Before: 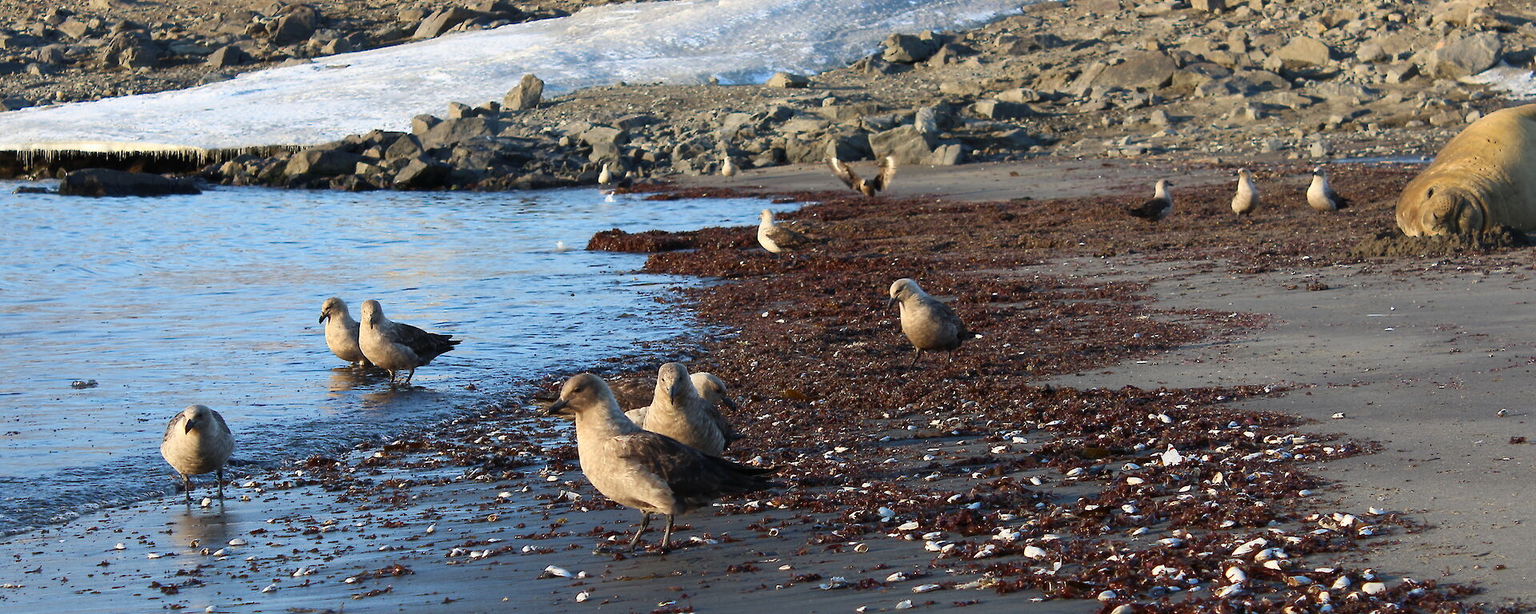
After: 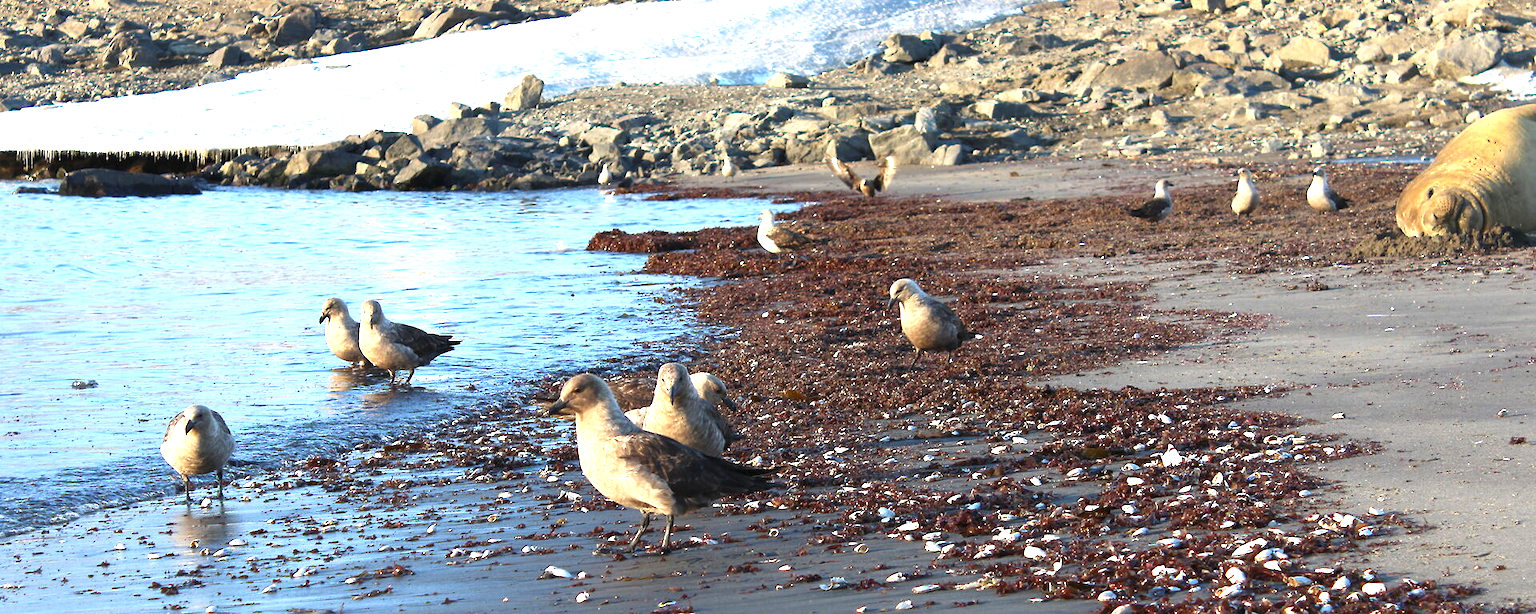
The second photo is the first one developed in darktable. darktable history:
exposure: black level correction 0, exposure 1.102 EV, compensate exposure bias true, compensate highlight preservation false
